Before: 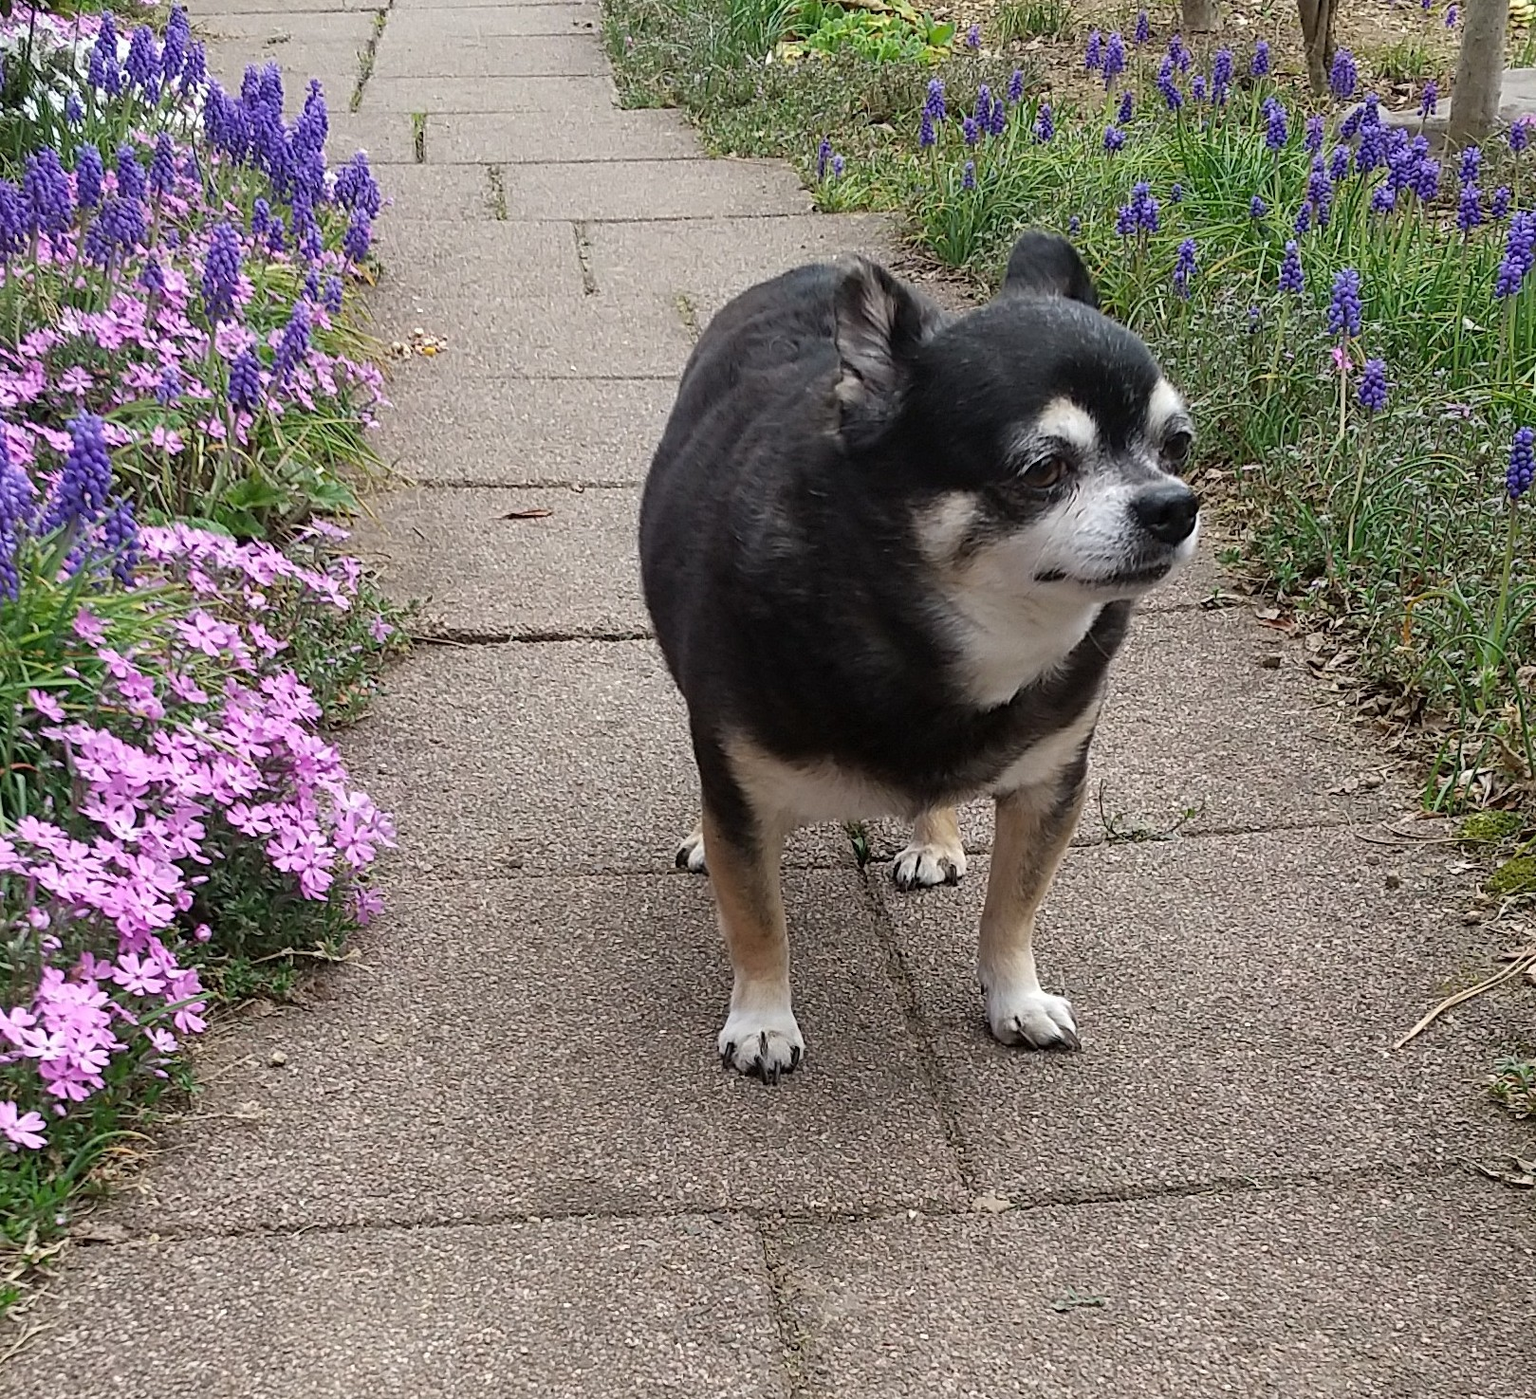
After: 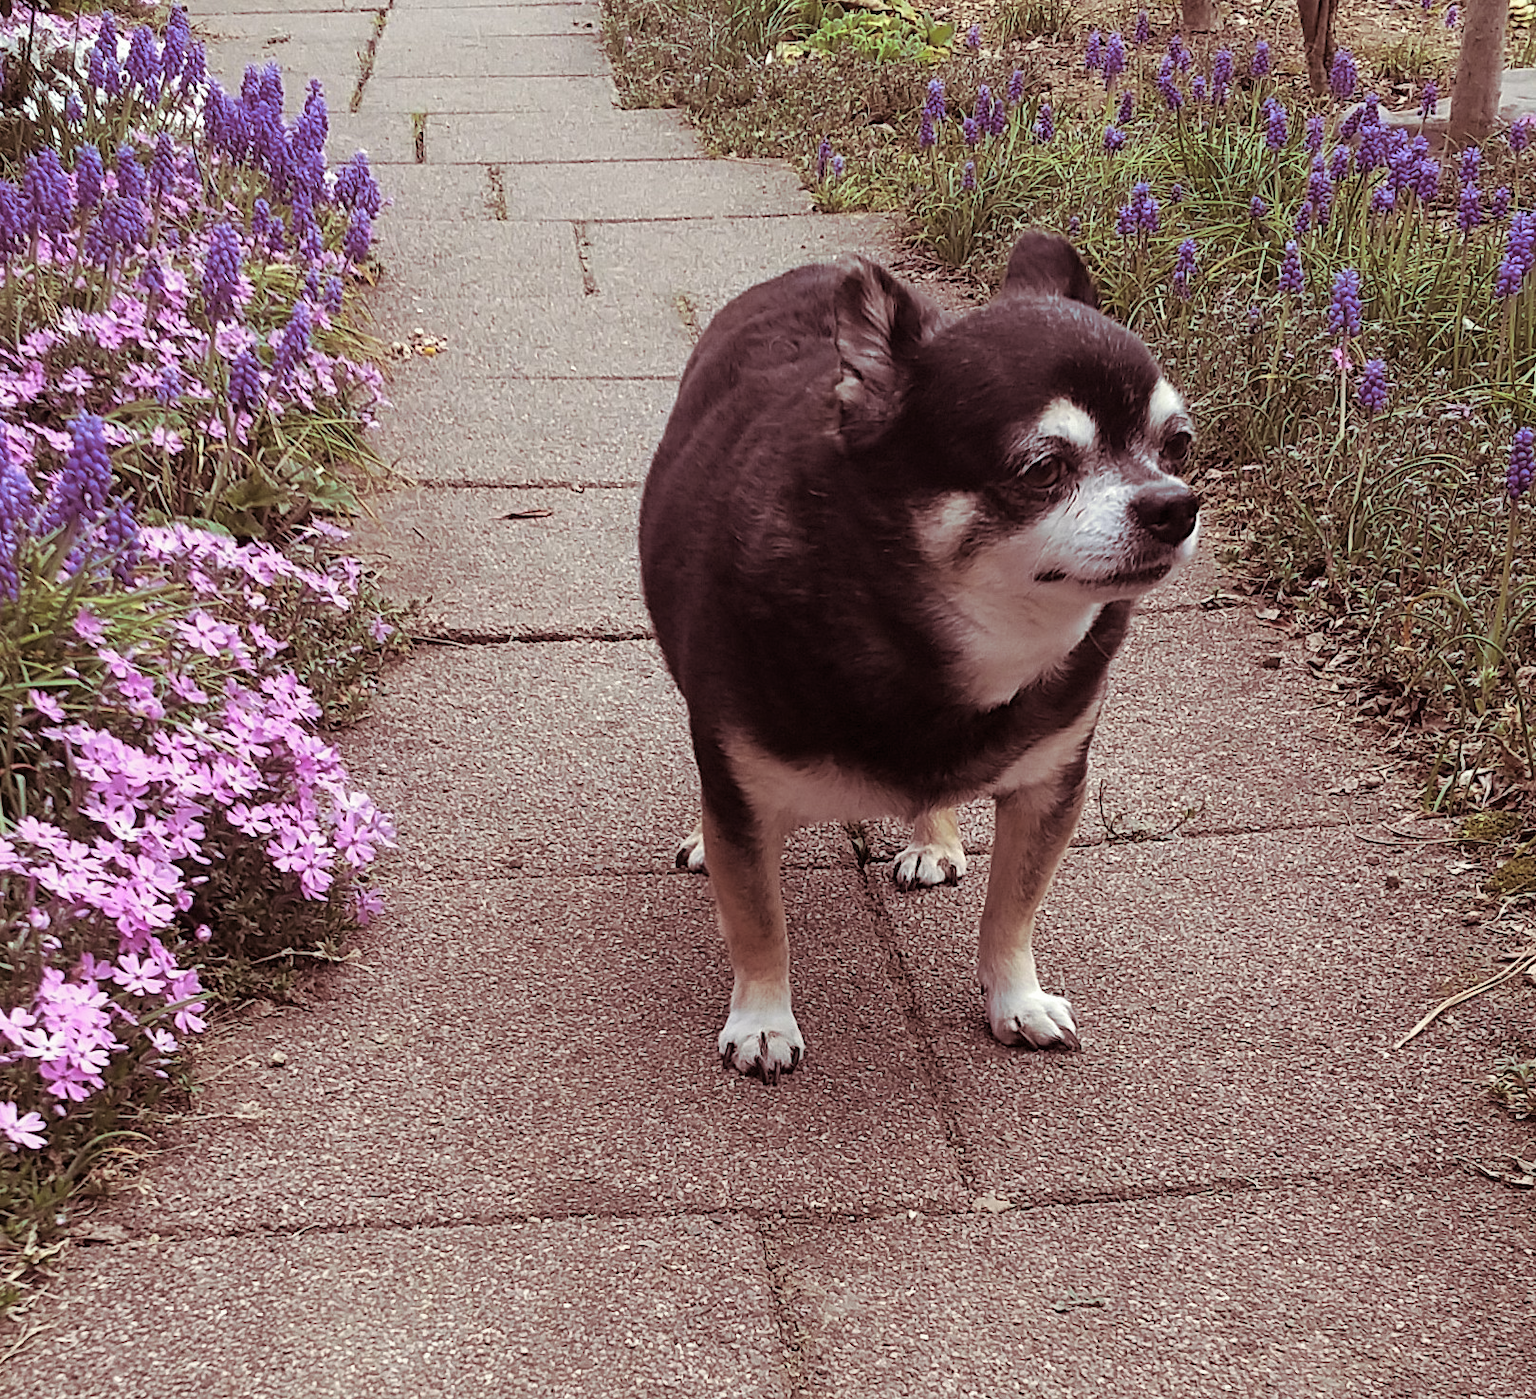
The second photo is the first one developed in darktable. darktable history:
exposure: black level correction 0, compensate exposure bias true, compensate highlight preservation false
split-toning: on, module defaults
